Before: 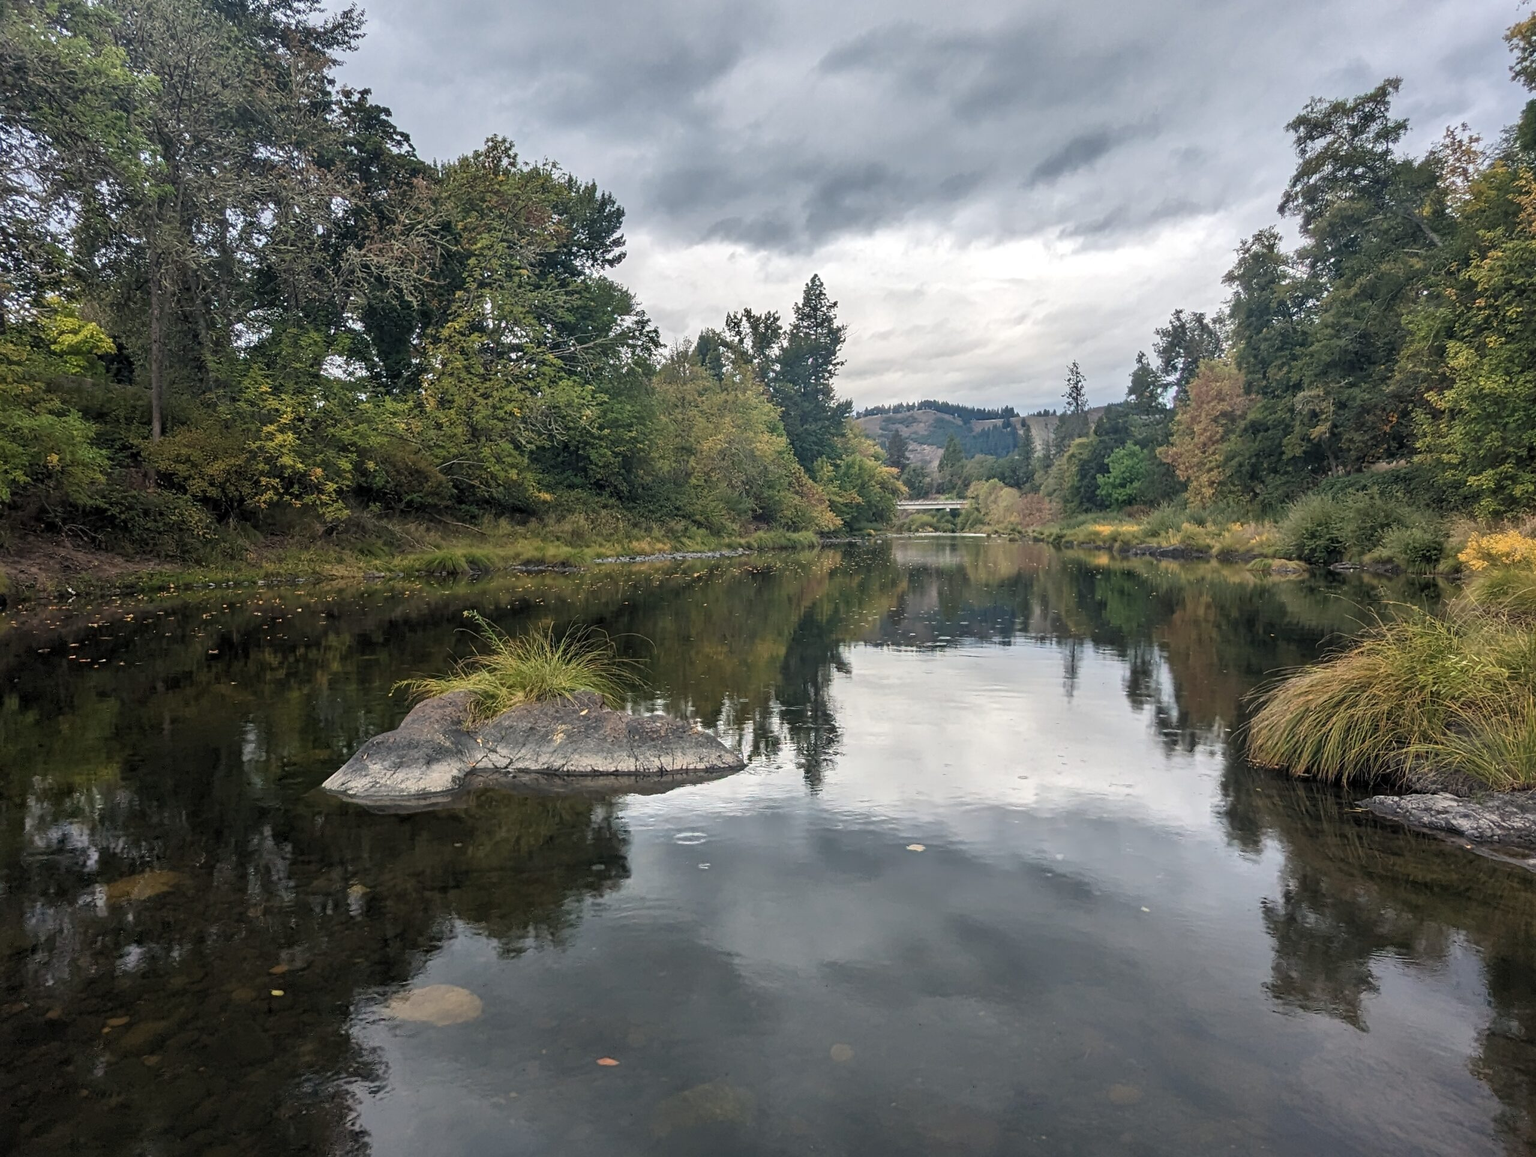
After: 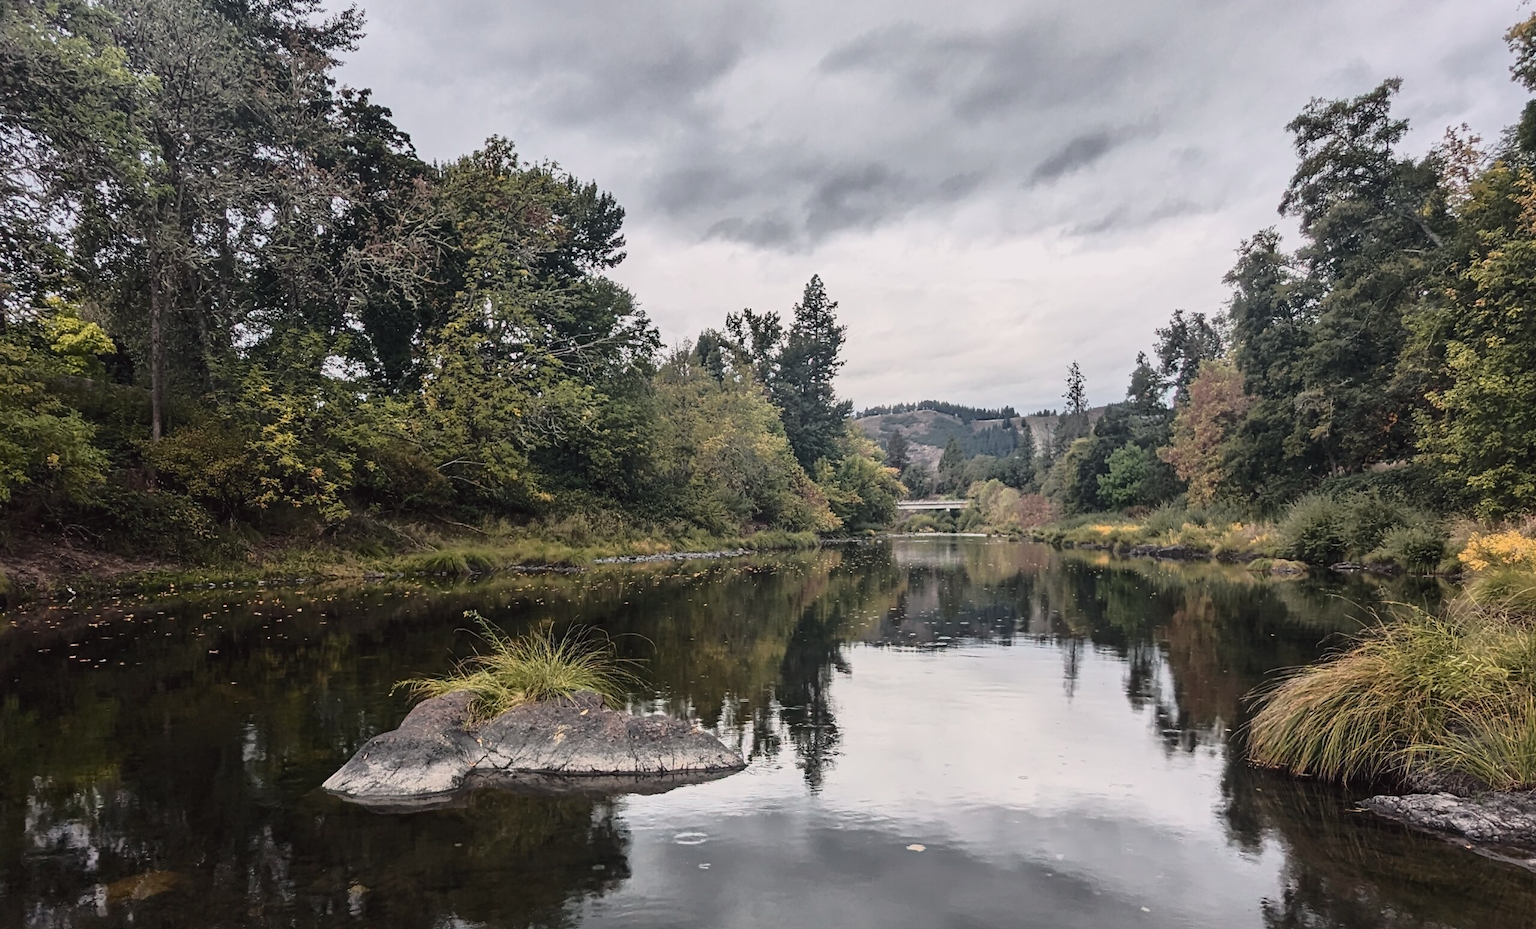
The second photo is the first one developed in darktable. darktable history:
crop: bottom 19.644%
tone curve: curves: ch0 [(0, 0.032) (0.094, 0.08) (0.265, 0.208) (0.41, 0.417) (0.498, 0.496) (0.638, 0.673) (0.819, 0.841) (0.96, 0.899)]; ch1 [(0, 0) (0.161, 0.092) (0.37, 0.302) (0.417, 0.434) (0.495, 0.504) (0.576, 0.589) (0.725, 0.765) (1, 1)]; ch2 [(0, 0) (0.352, 0.403) (0.45, 0.469) (0.521, 0.515) (0.59, 0.579) (1, 1)], color space Lab, independent channels, preserve colors none
